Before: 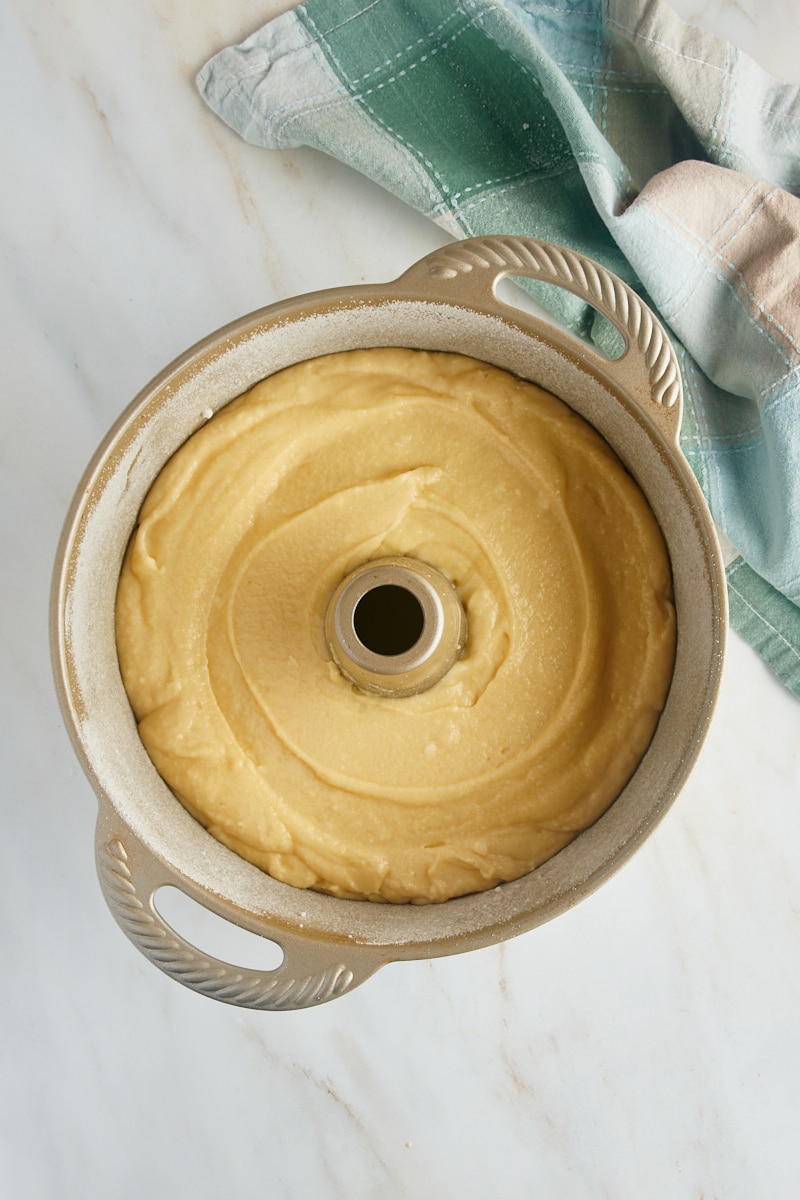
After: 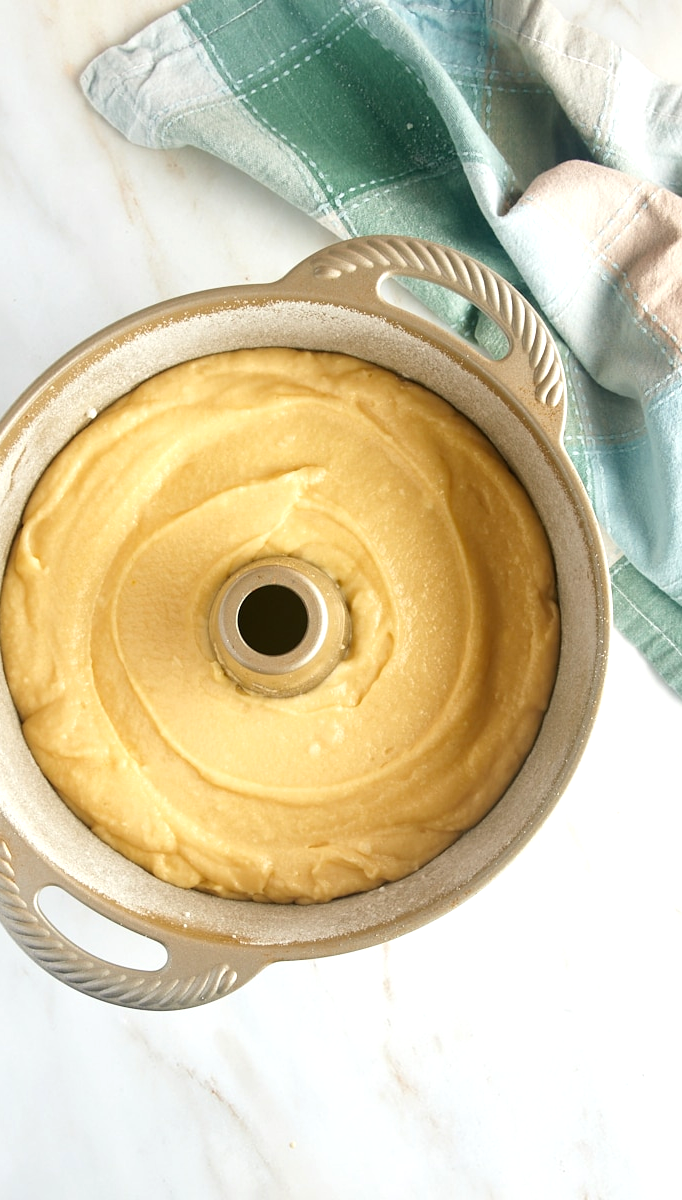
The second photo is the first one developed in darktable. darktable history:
crop and rotate: left 14.706%
exposure: black level correction 0, exposure 0.499 EV, compensate exposure bias true, compensate highlight preservation false
